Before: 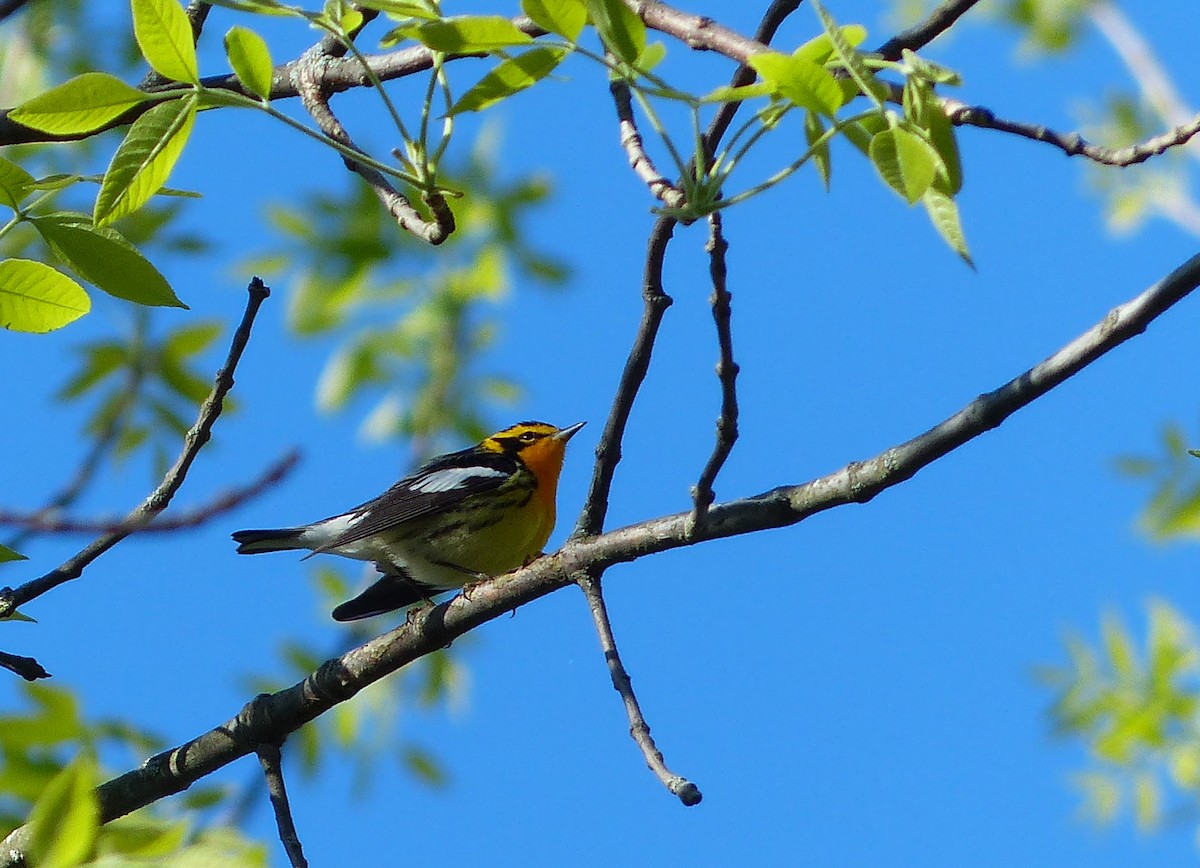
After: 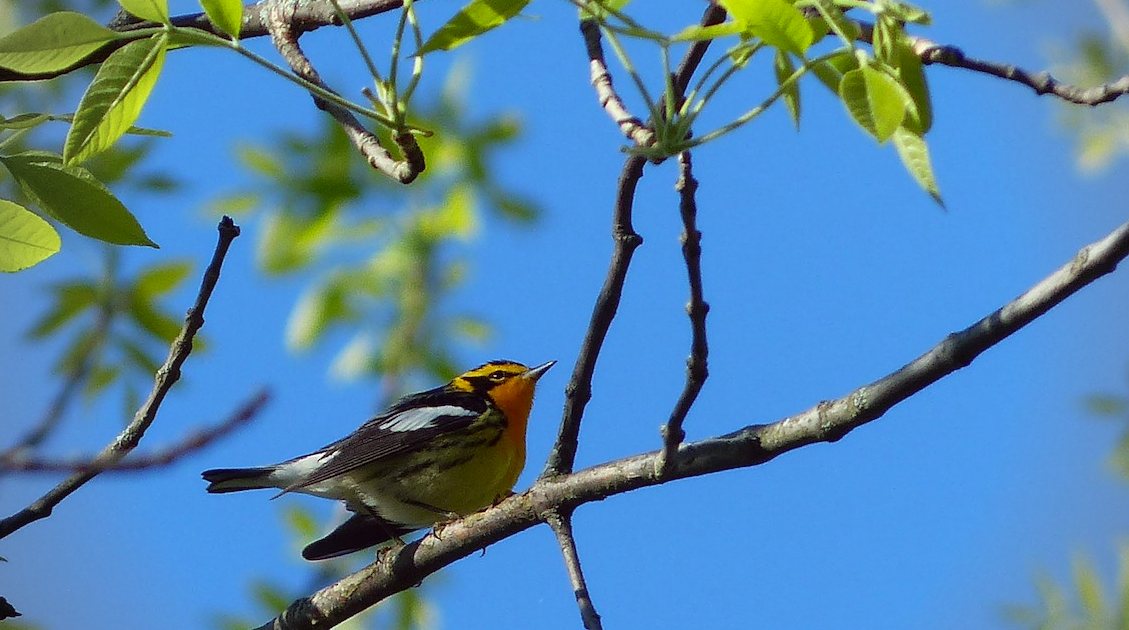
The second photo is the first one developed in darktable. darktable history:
vignetting: on, module defaults
crop: left 2.51%, top 7.029%, right 3.36%, bottom 20.31%
color correction: highlights a* -0.936, highlights b* 4.62, shadows a* 3.58
